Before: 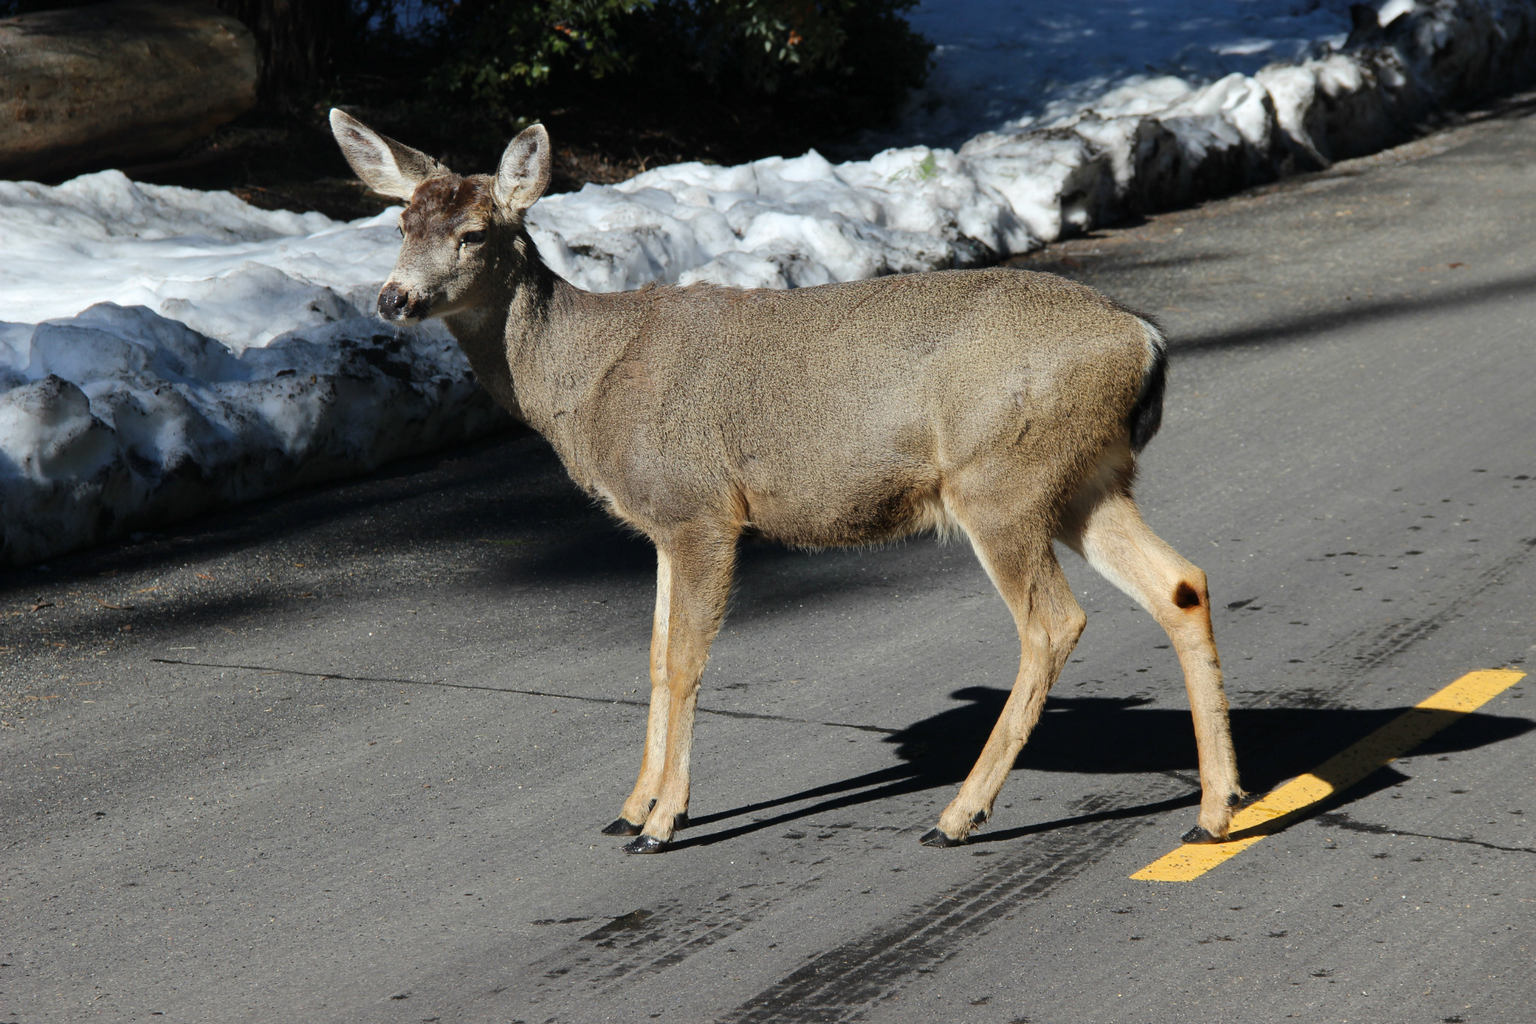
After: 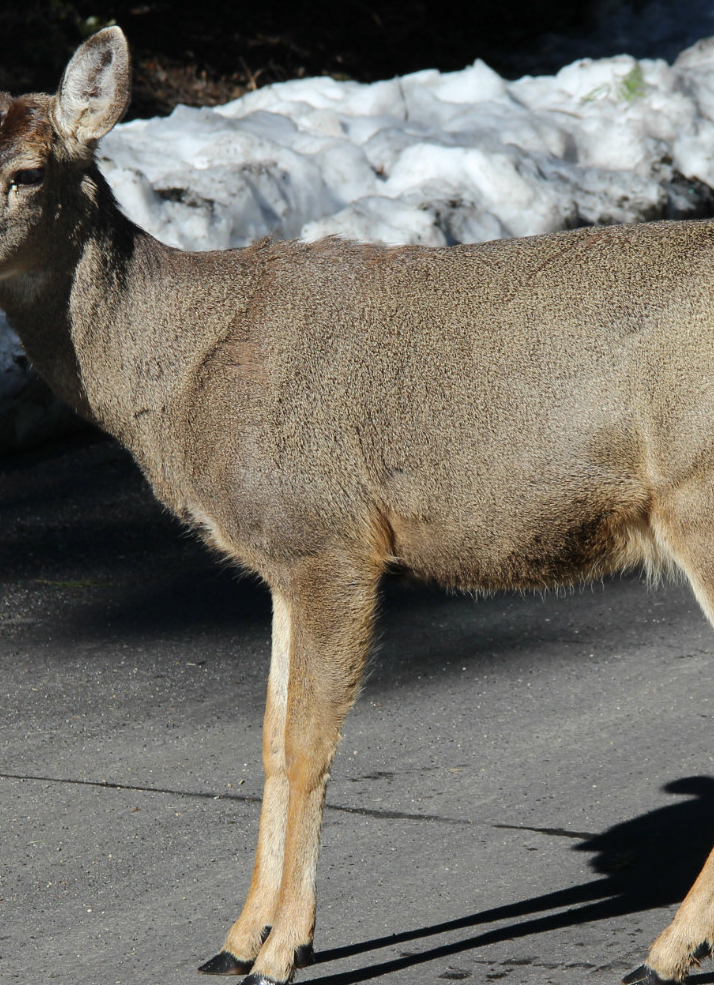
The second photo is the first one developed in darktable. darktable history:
crop and rotate: left 29.496%, top 10.227%, right 35.611%, bottom 17.597%
